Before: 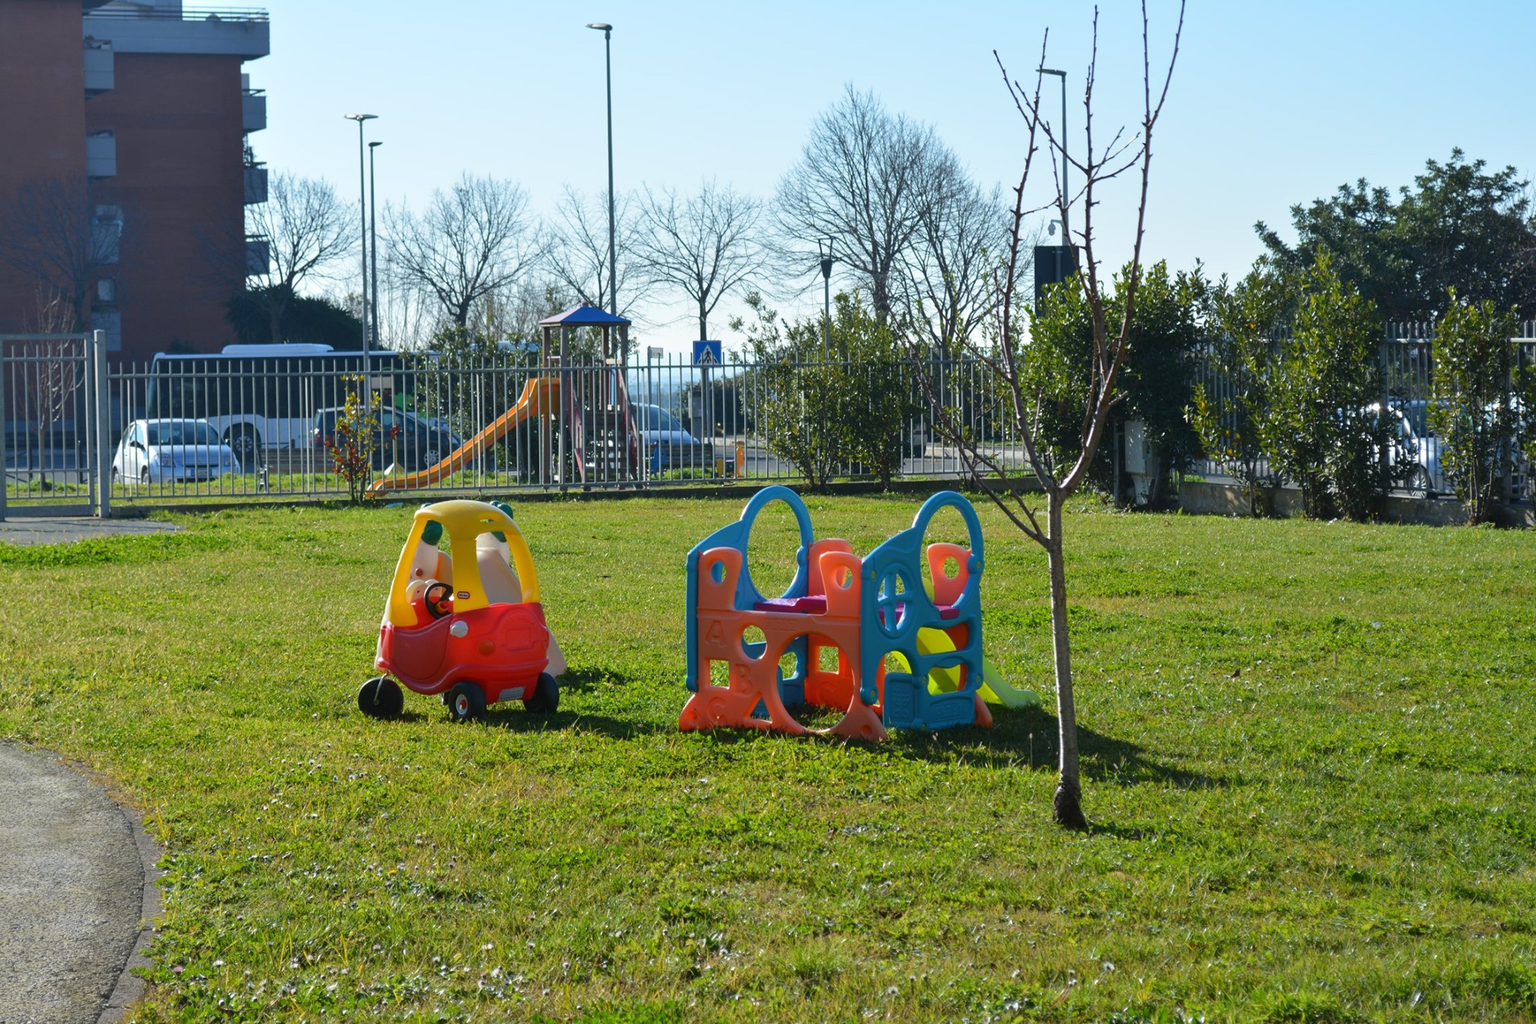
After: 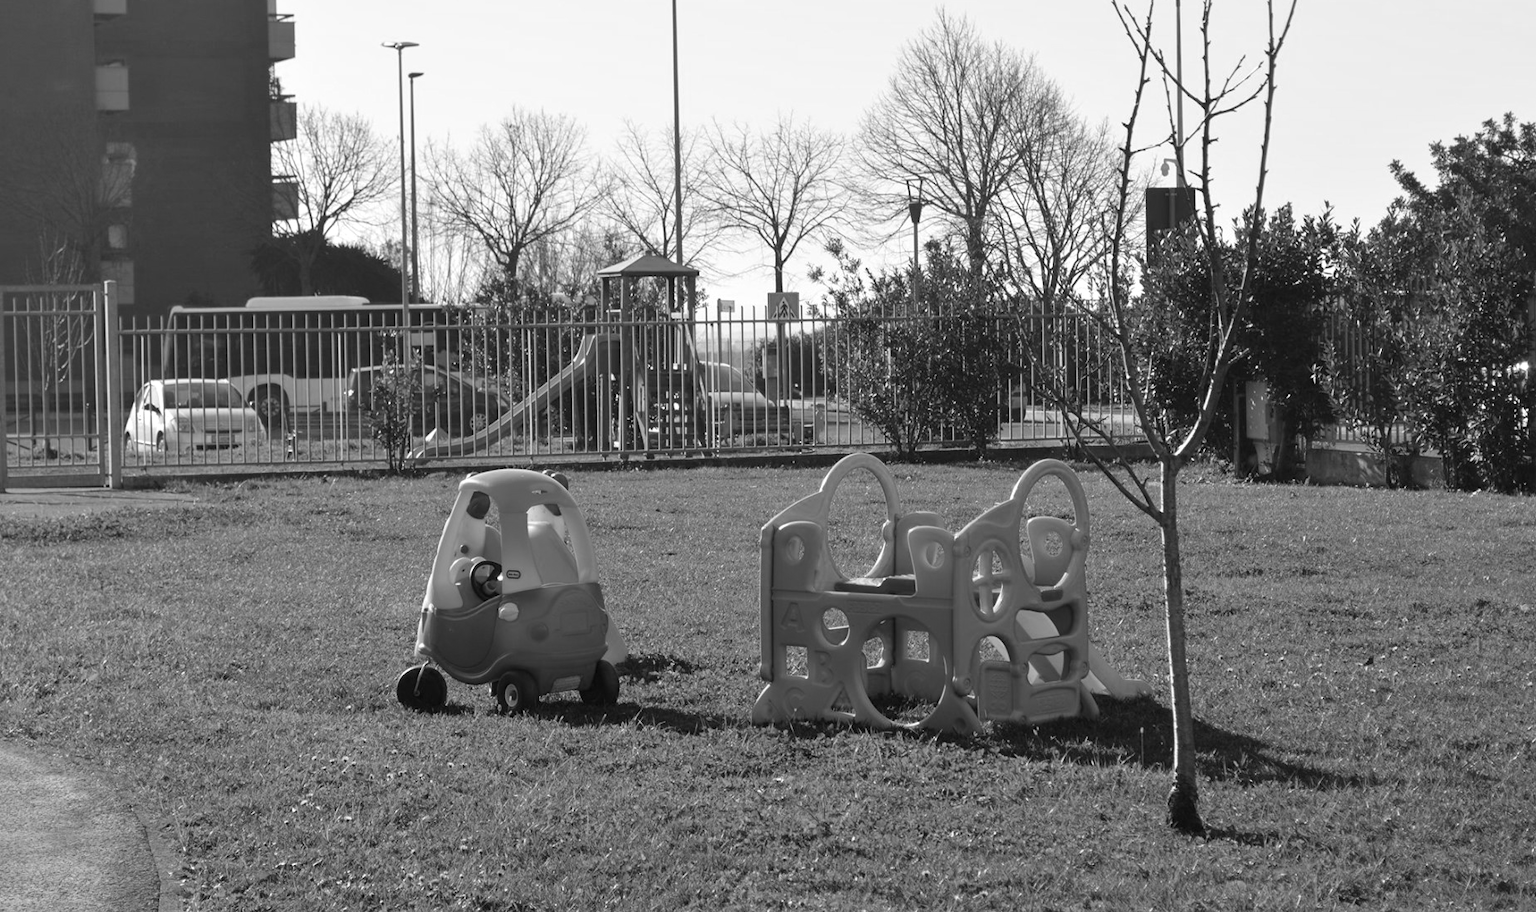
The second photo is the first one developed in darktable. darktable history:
color calibration: output gray [0.25, 0.35, 0.4, 0], x 0.383, y 0.372, temperature 3905.17 K
crop: top 7.49%, right 9.717%, bottom 11.943%
